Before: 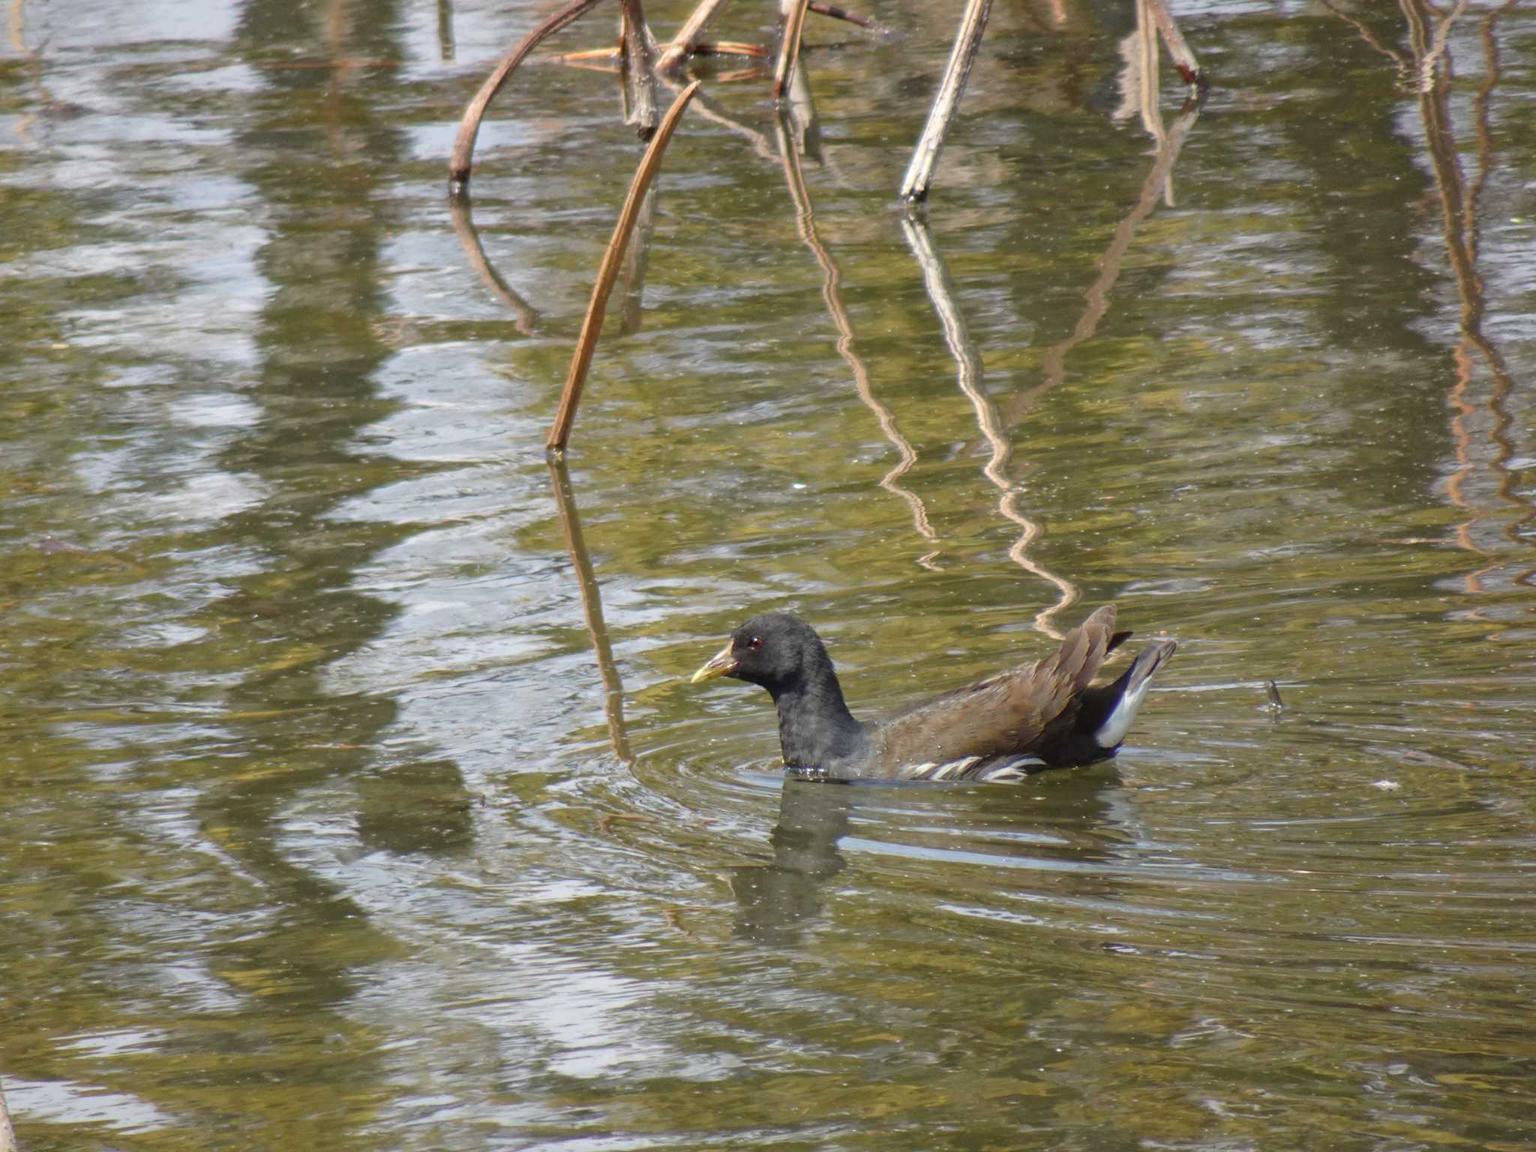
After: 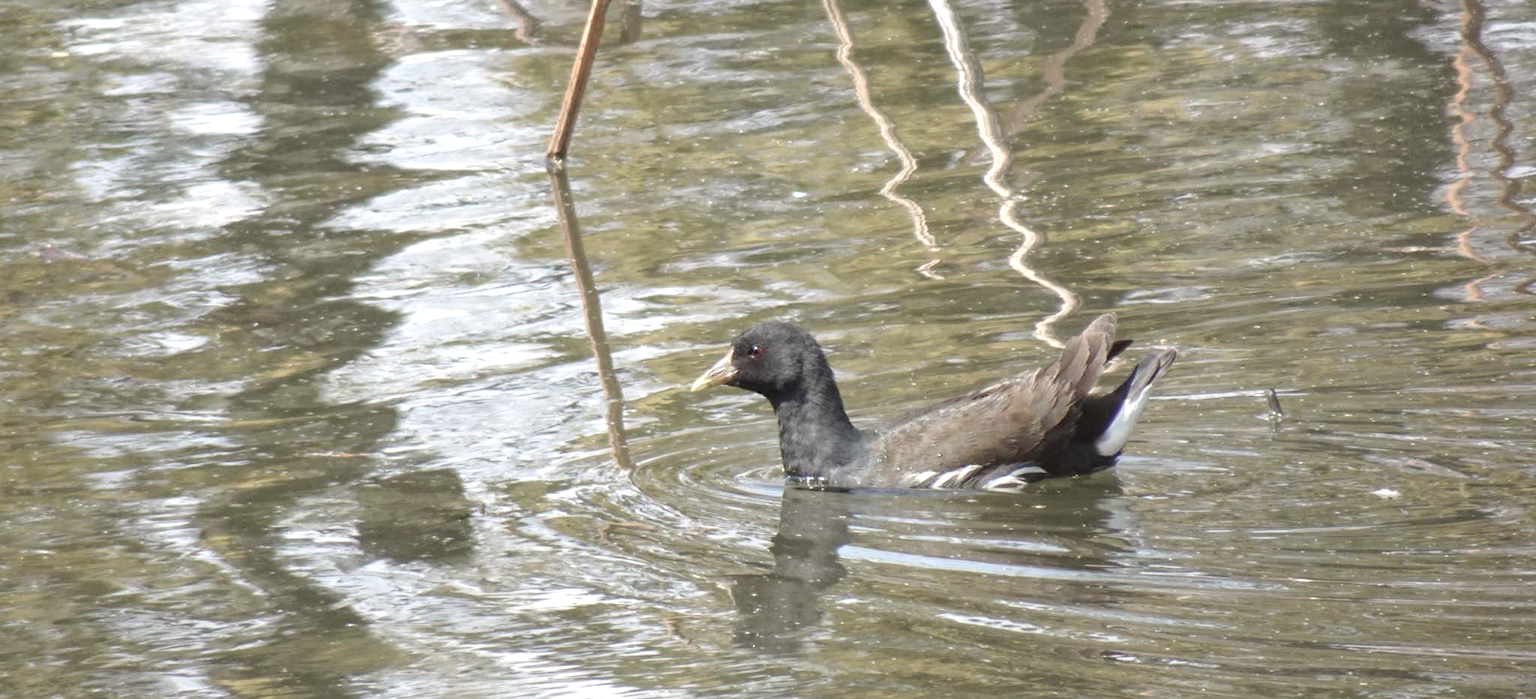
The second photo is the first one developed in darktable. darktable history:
crop and rotate: top 25.357%, bottom 13.942%
exposure: black level correction 0, exposure 0.7 EV, compensate exposure bias true, compensate highlight preservation false
color zones: curves: ch0 [(0, 0.559) (0.153, 0.551) (0.229, 0.5) (0.429, 0.5) (0.571, 0.5) (0.714, 0.5) (0.857, 0.5) (1, 0.559)]; ch1 [(0, 0.417) (0.112, 0.336) (0.213, 0.26) (0.429, 0.34) (0.571, 0.35) (0.683, 0.331) (0.857, 0.344) (1, 0.417)]
